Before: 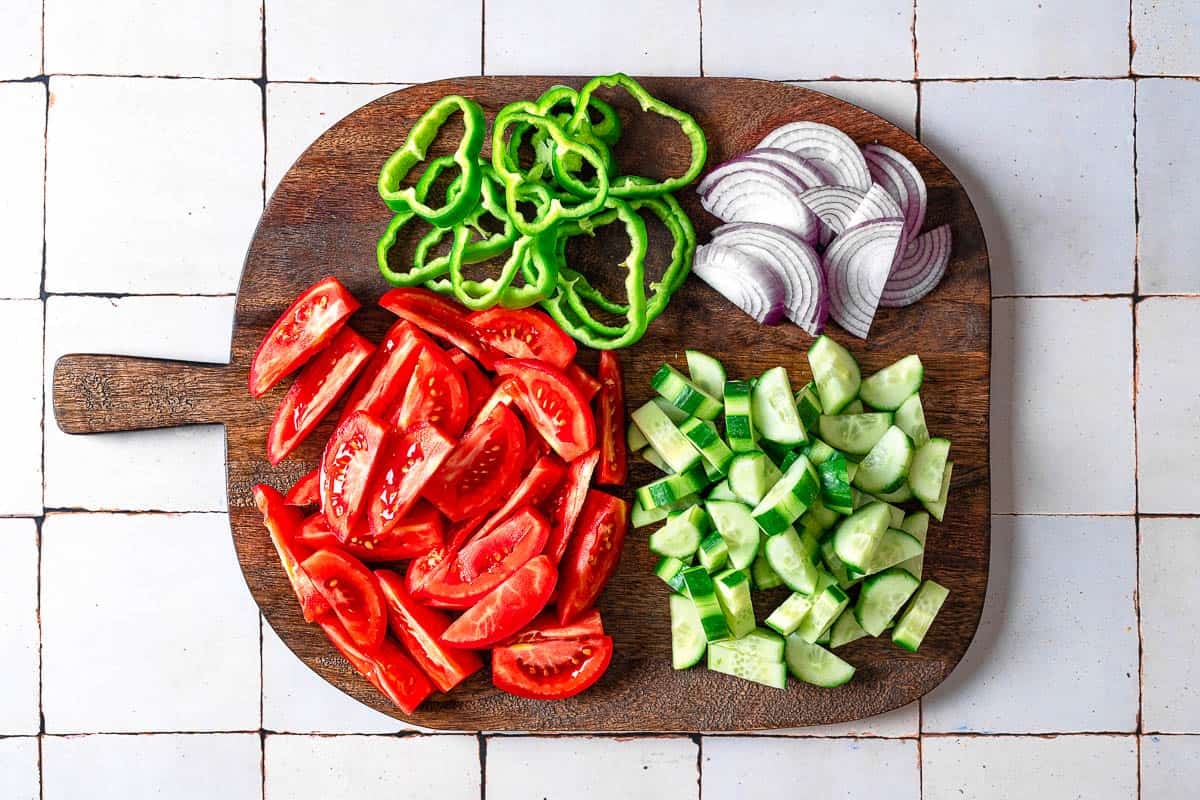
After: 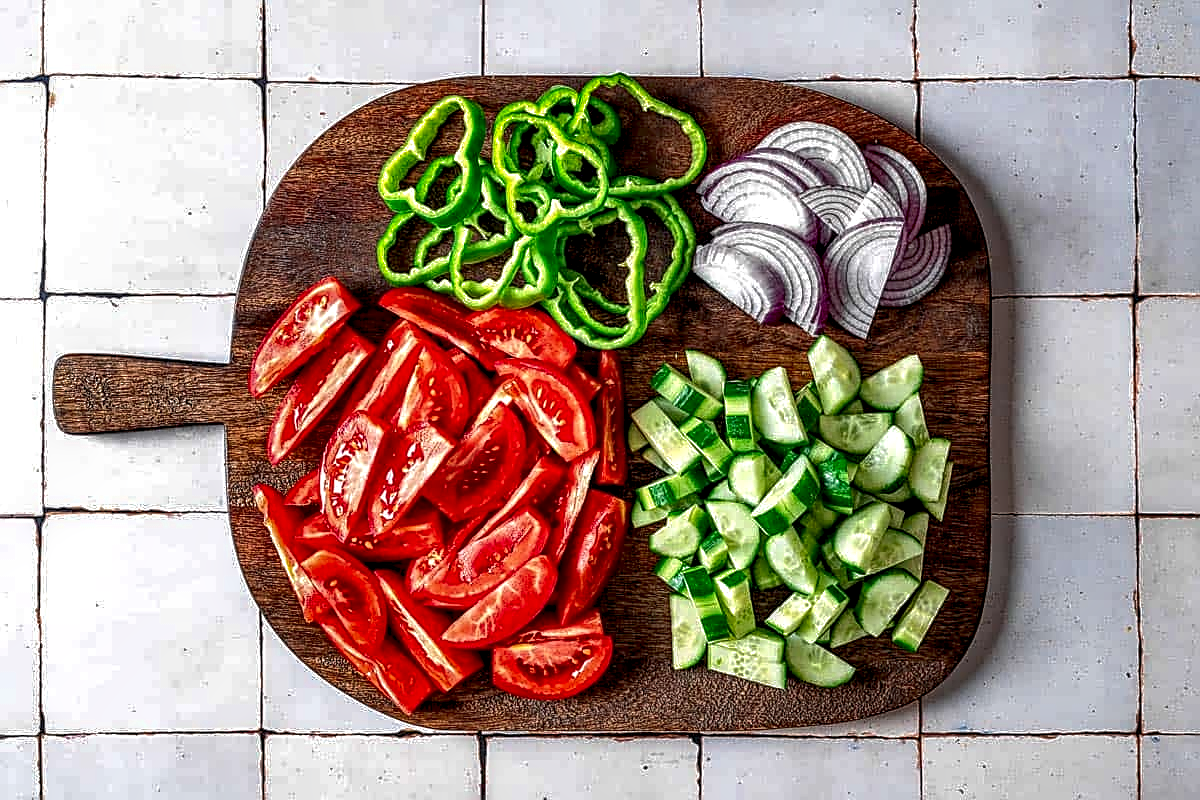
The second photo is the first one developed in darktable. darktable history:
color correction: highlights b* -0.034
shadows and highlights: on, module defaults
contrast brightness saturation: brightness -0.099
local contrast: highlights 18%, detail 186%
sharpen: on, module defaults
